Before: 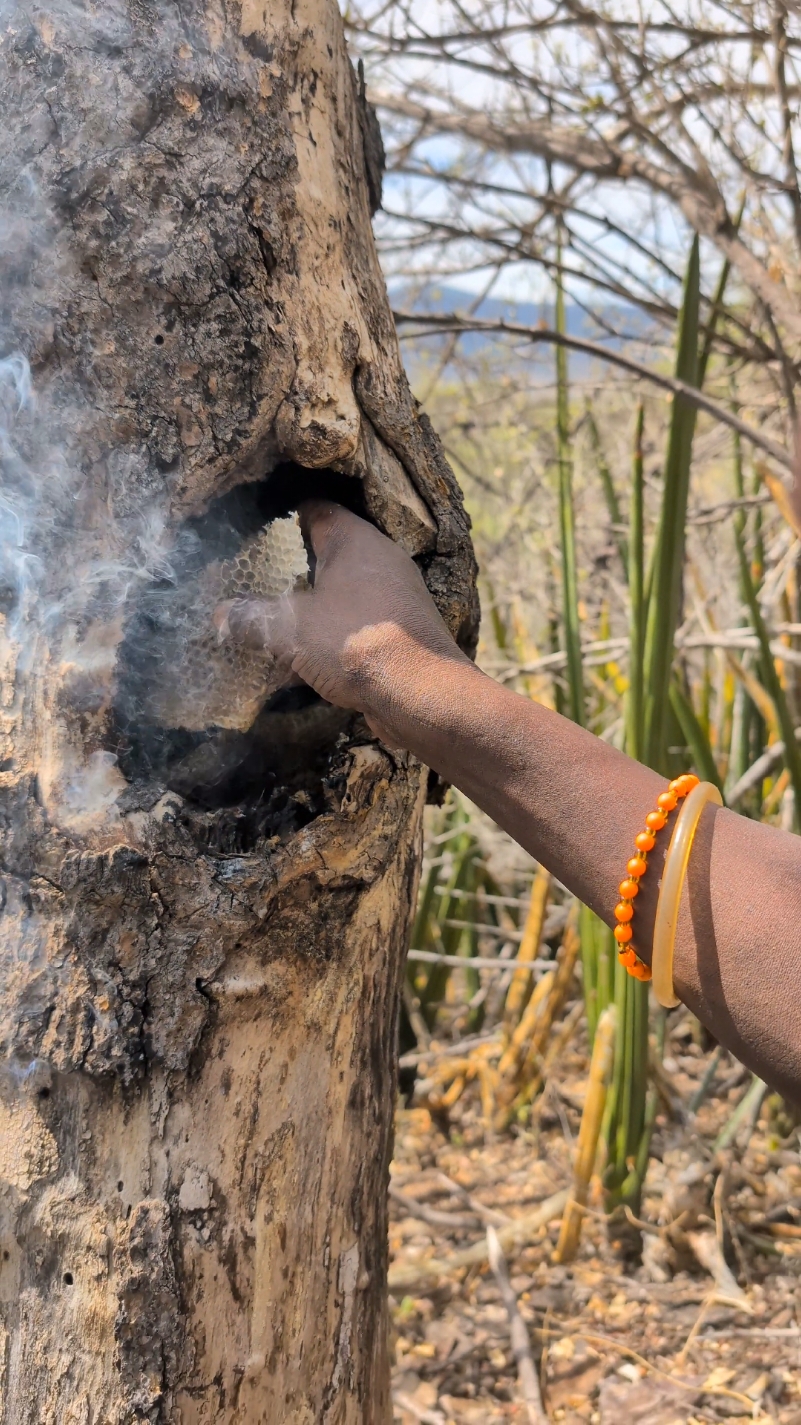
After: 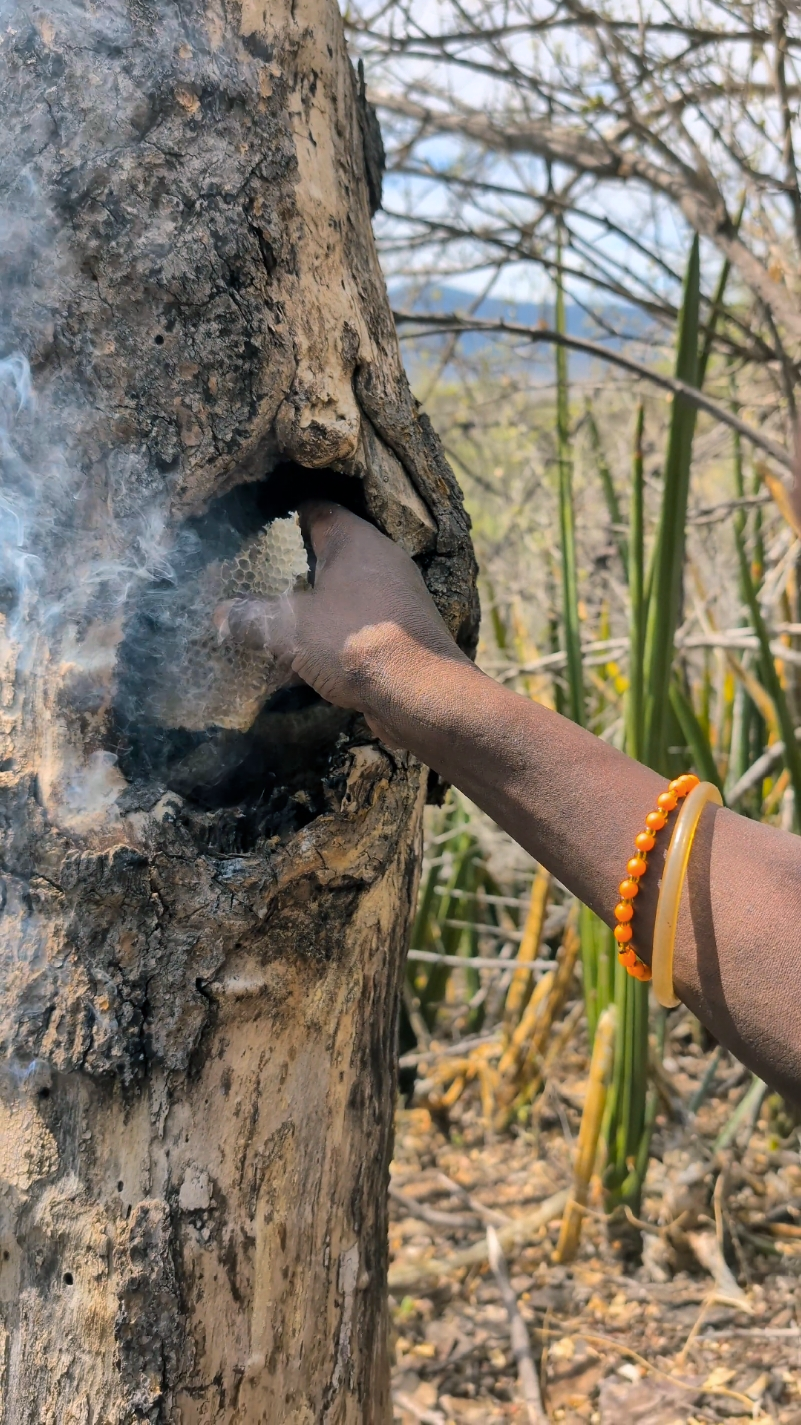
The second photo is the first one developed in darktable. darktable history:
color balance rgb: power › luminance -7.708%, power › chroma 1.095%, power › hue 215.78°, perceptual saturation grading › global saturation 0.291%, global vibrance 20%
